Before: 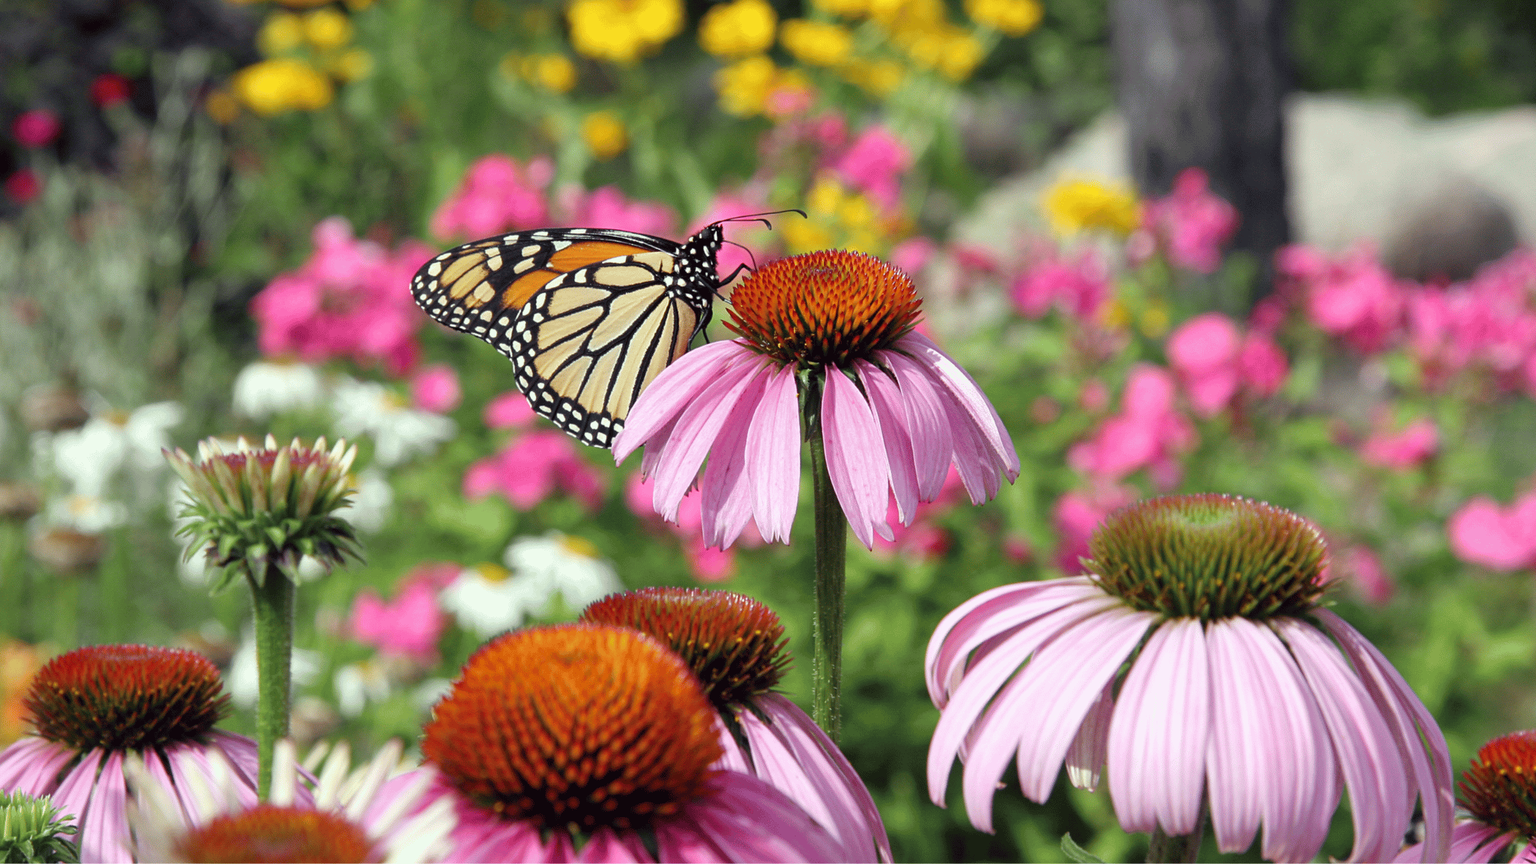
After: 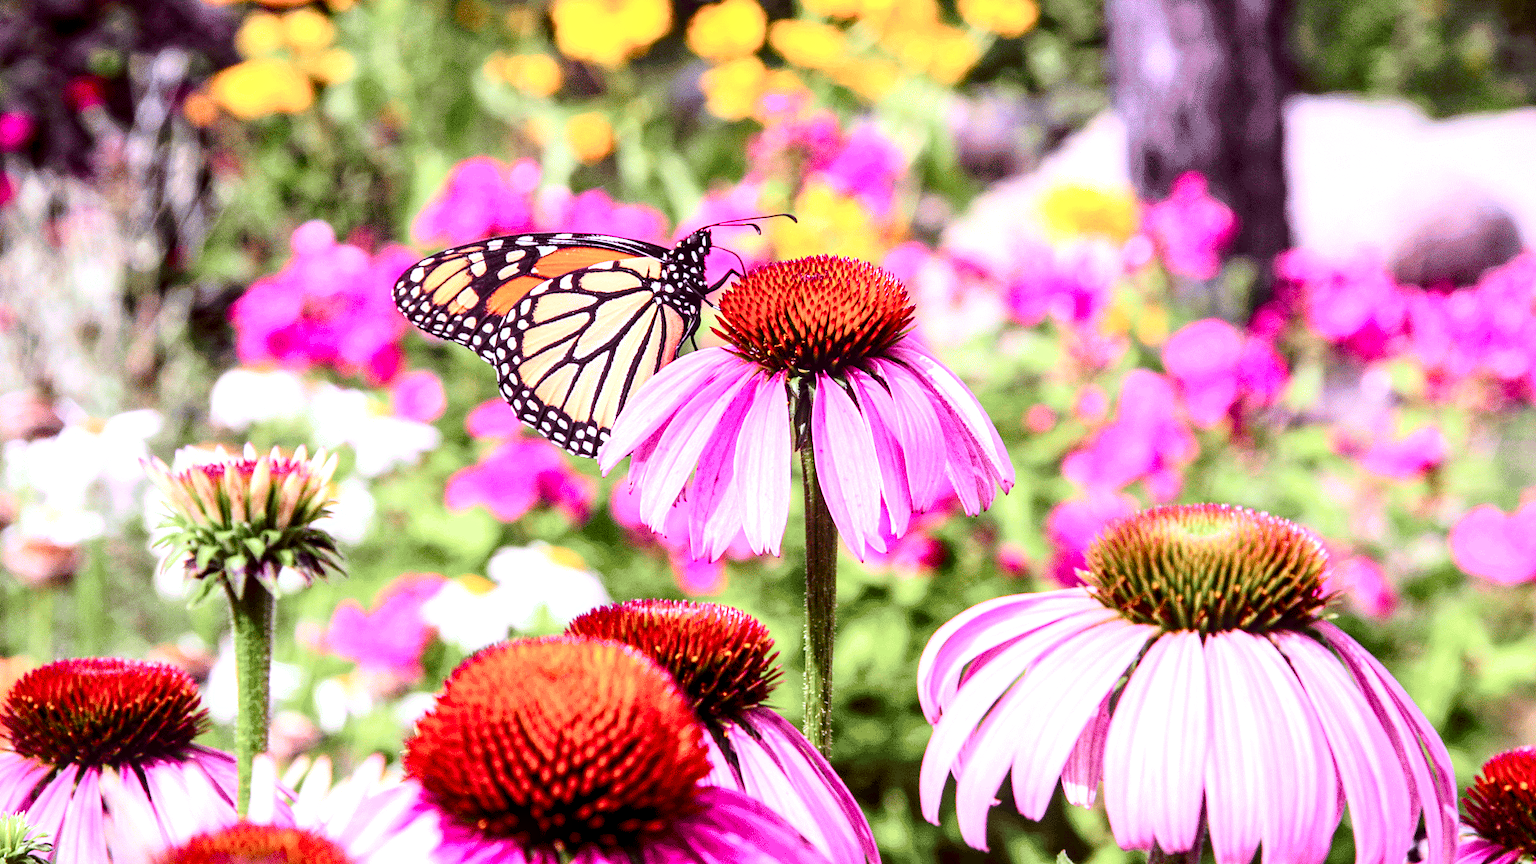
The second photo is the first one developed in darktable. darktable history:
crop: left 1.721%, right 0.279%, bottom 2.021%
color correction: highlights a* 15.06, highlights b* -25.52
local contrast: detail 150%
color balance rgb: power › luminance -7.982%, power › chroma 1.364%, power › hue 330.53°, highlights gain › chroma 0.155%, highlights gain › hue 330.44°, perceptual saturation grading › global saturation 20%, perceptual saturation grading › highlights 2.299%, perceptual saturation grading › shadows 49.433%, global vibrance -24.445%
contrast brightness saturation: contrast 0.242, brightness 0.094
exposure: black level correction 0, exposure 0.904 EV, compensate highlight preservation false
tone curve: curves: ch0 [(0, 0) (0.071, 0.047) (0.266, 0.26) (0.491, 0.552) (0.753, 0.818) (1, 0.983)]; ch1 [(0, 0) (0.346, 0.307) (0.408, 0.369) (0.463, 0.443) (0.482, 0.493) (0.502, 0.5) (0.517, 0.518) (0.546, 0.576) (0.588, 0.643) (0.651, 0.709) (1, 1)]; ch2 [(0, 0) (0.346, 0.34) (0.434, 0.46) (0.485, 0.494) (0.5, 0.494) (0.517, 0.503) (0.535, 0.545) (0.583, 0.624) (0.625, 0.678) (1, 1)], color space Lab, independent channels, preserve colors none
